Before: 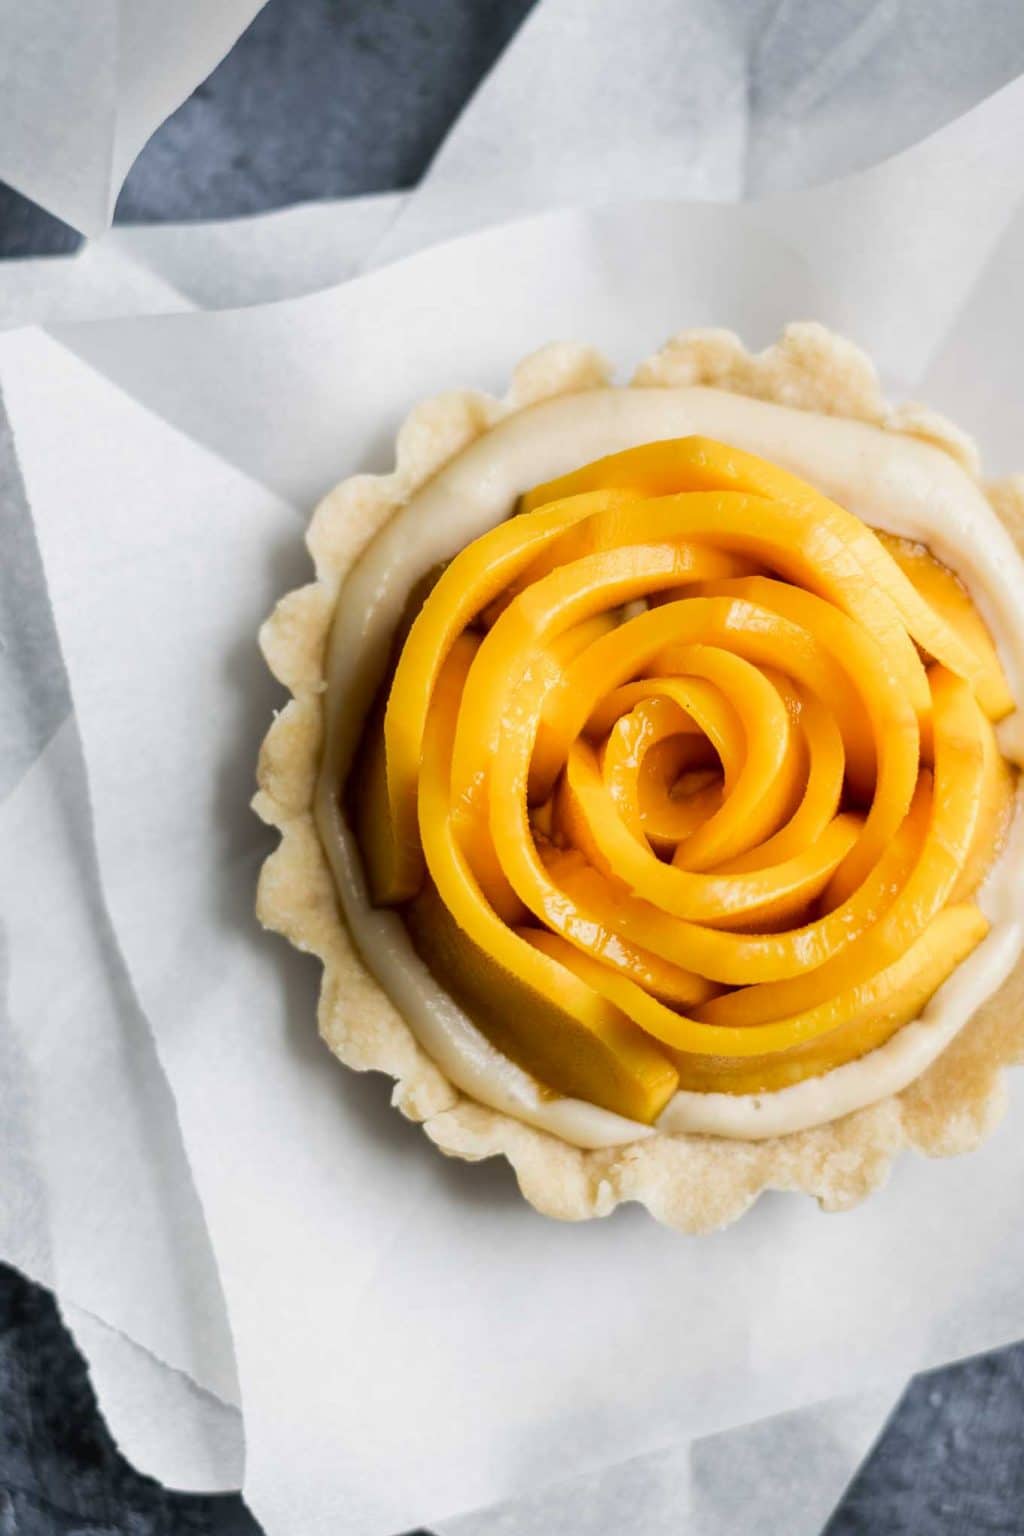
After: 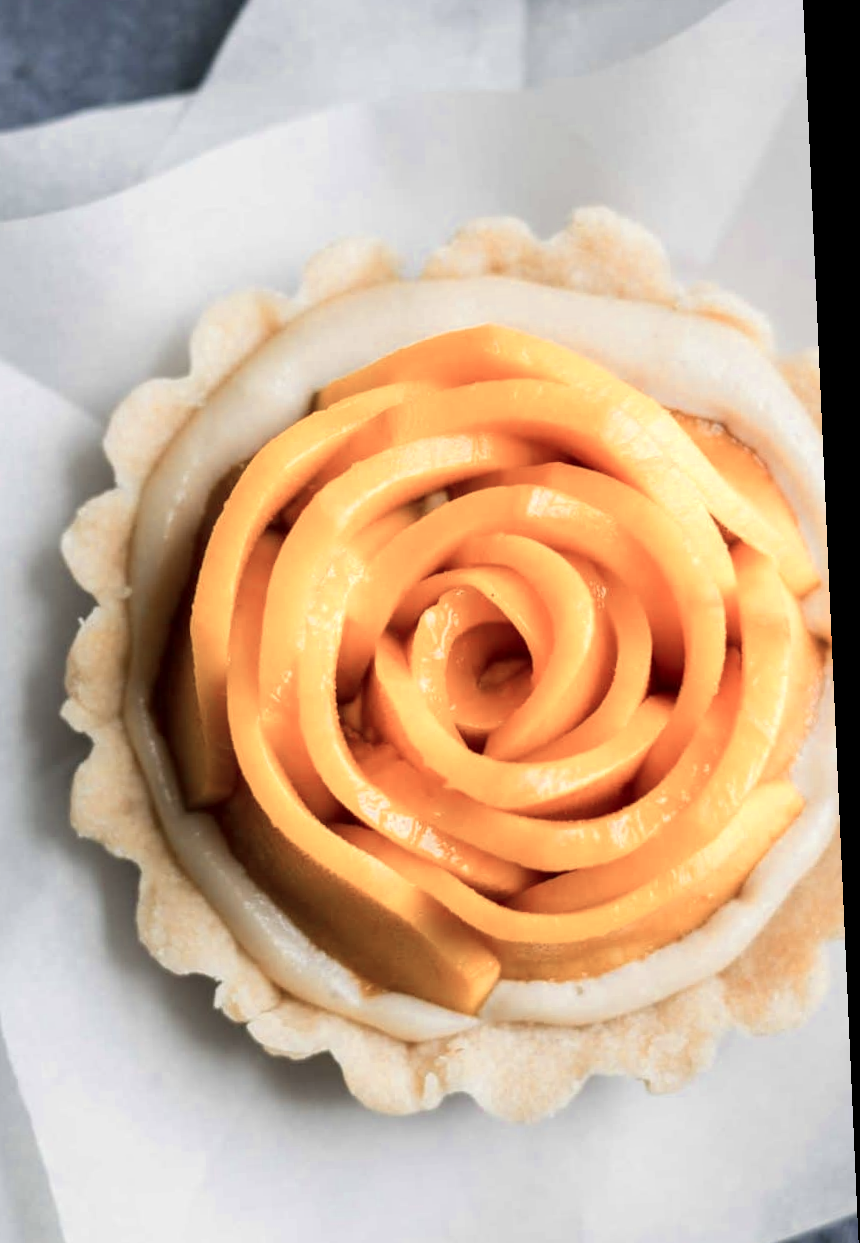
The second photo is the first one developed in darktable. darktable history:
white balance: emerald 1
crop and rotate: left 20.74%, top 7.912%, right 0.375%, bottom 13.378%
rotate and perspective: rotation -2.56°, automatic cropping off
color zones: curves: ch0 [(0, 0.473) (0.001, 0.473) (0.226, 0.548) (0.4, 0.589) (0.525, 0.54) (0.728, 0.403) (0.999, 0.473) (1, 0.473)]; ch1 [(0, 0.619) (0.001, 0.619) (0.234, 0.388) (0.4, 0.372) (0.528, 0.422) (0.732, 0.53) (0.999, 0.619) (1, 0.619)]; ch2 [(0, 0.547) (0.001, 0.547) (0.226, 0.45) (0.4, 0.525) (0.525, 0.585) (0.8, 0.511) (0.999, 0.547) (1, 0.547)]
